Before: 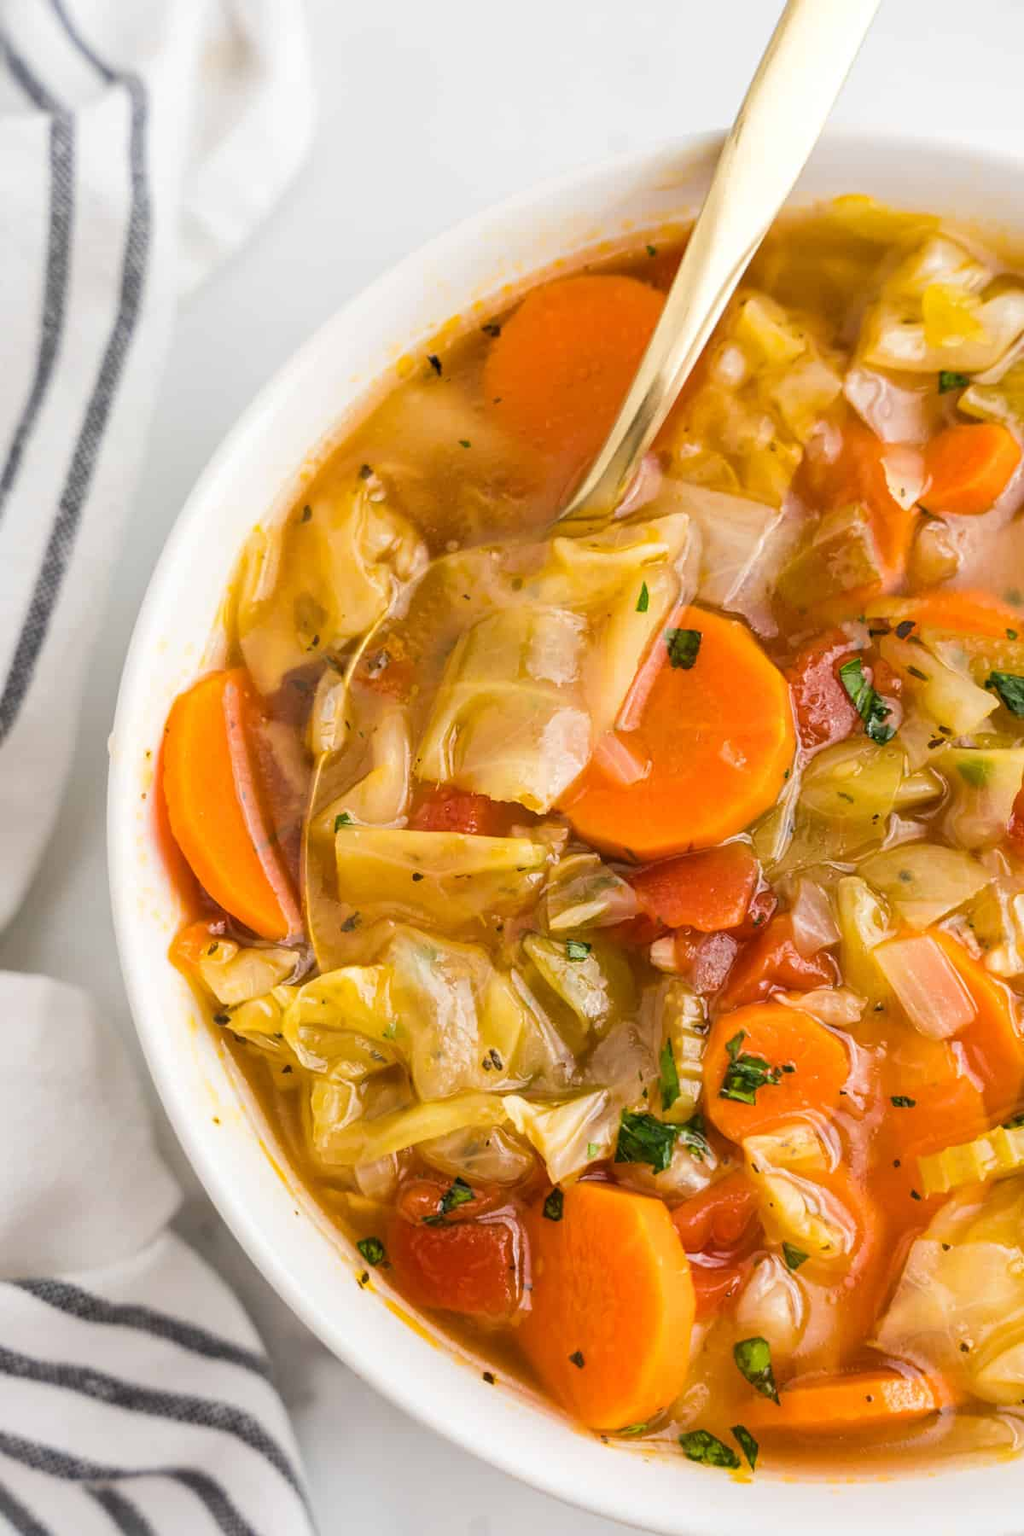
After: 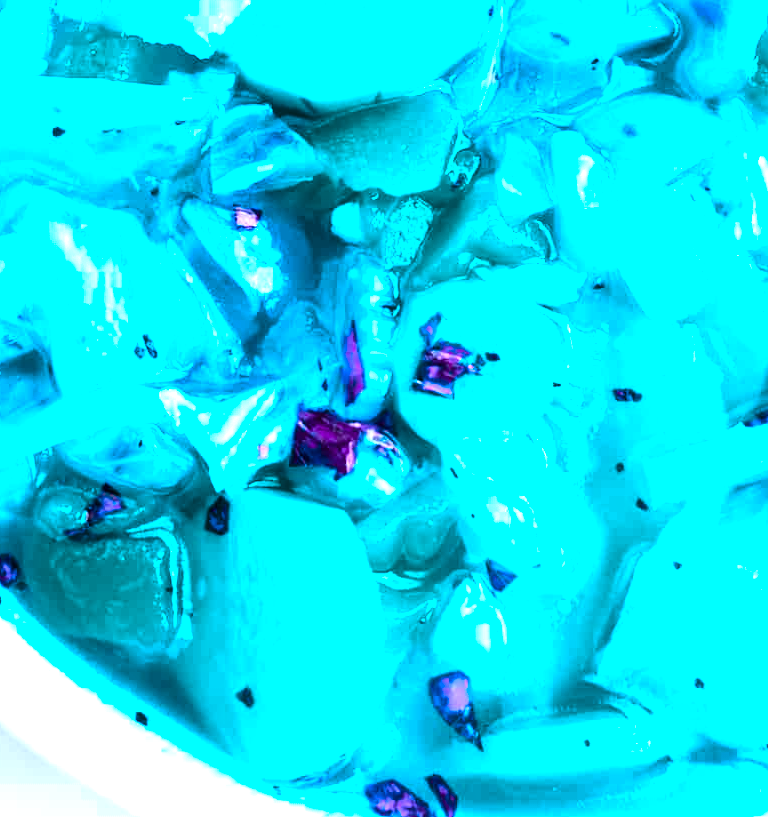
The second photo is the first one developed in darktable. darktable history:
contrast brightness saturation: contrast 0.189, brightness -0.112, saturation 0.208
tone equalizer: -8 EV -1.11 EV, -7 EV -1.01 EV, -6 EV -0.842 EV, -5 EV -0.588 EV, -3 EV 0.586 EV, -2 EV 0.881 EV, -1 EV 0.99 EV, +0 EV 1.07 EV
crop and rotate: left 35.919%, top 49.793%, bottom 4.809%
color balance rgb: perceptual saturation grading › global saturation 31.002%, hue shift 179.49°, global vibrance 49.447%, contrast 0.427%
